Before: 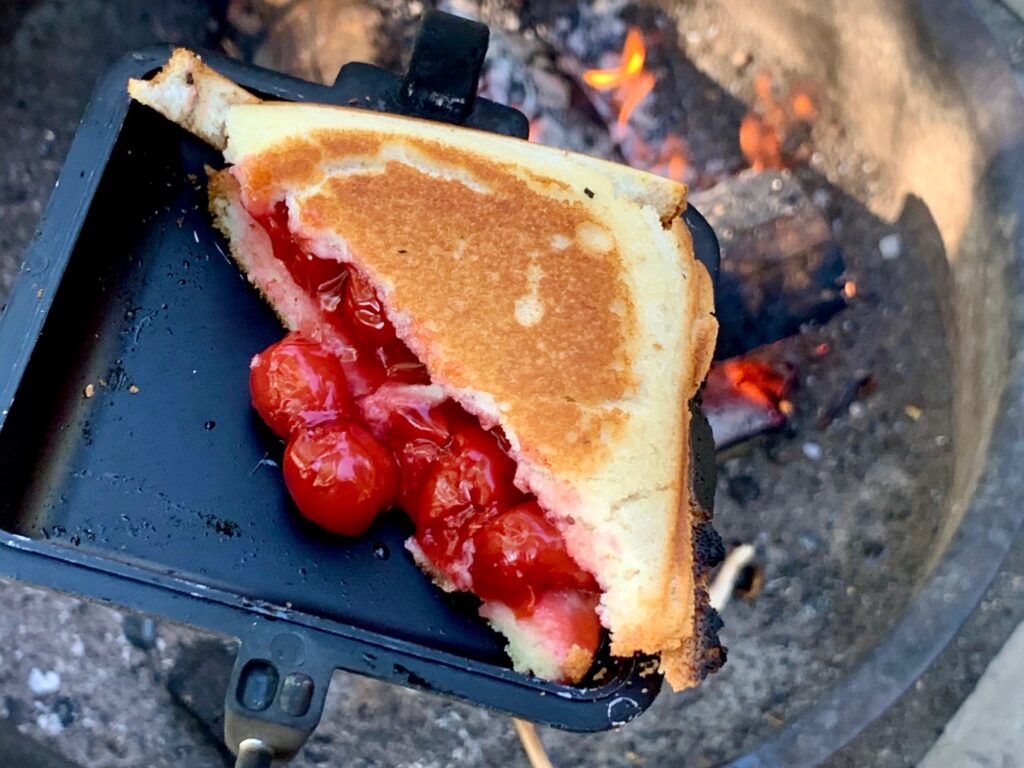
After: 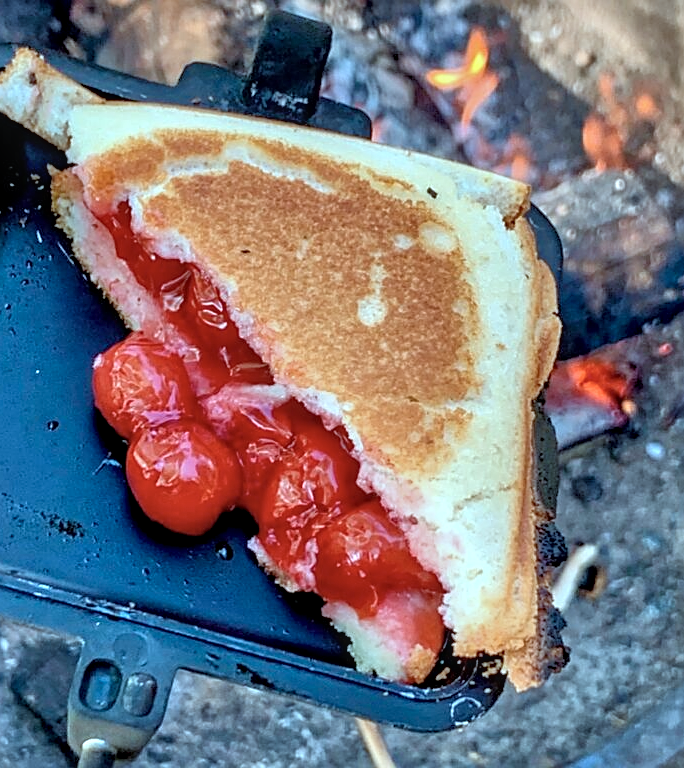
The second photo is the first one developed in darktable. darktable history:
sharpen: on, module defaults
crop and rotate: left 15.332%, right 17.831%
shadows and highlights: low approximation 0.01, soften with gaussian
tone equalizer: -7 EV 0.161 EV, -6 EV 0.571 EV, -5 EV 1.18 EV, -4 EV 1.3 EV, -3 EV 1.12 EV, -2 EV 0.6 EV, -1 EV 0.153 EV
exposure: exposure -0.047 EV, compensate highlight preservation false
local contrast: on, module defaults
color correction: highlights a* -11.5, highlights b* -15.89
contrast brightness saturation: saturation -0.095
